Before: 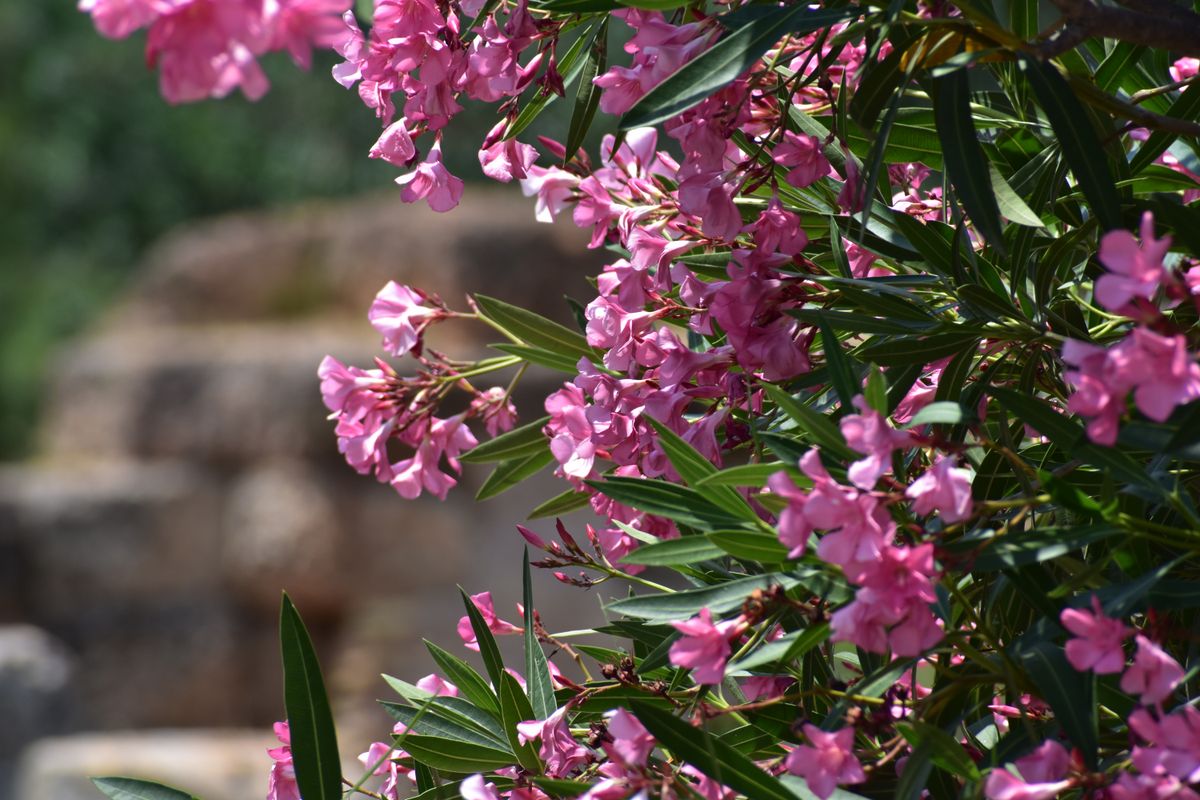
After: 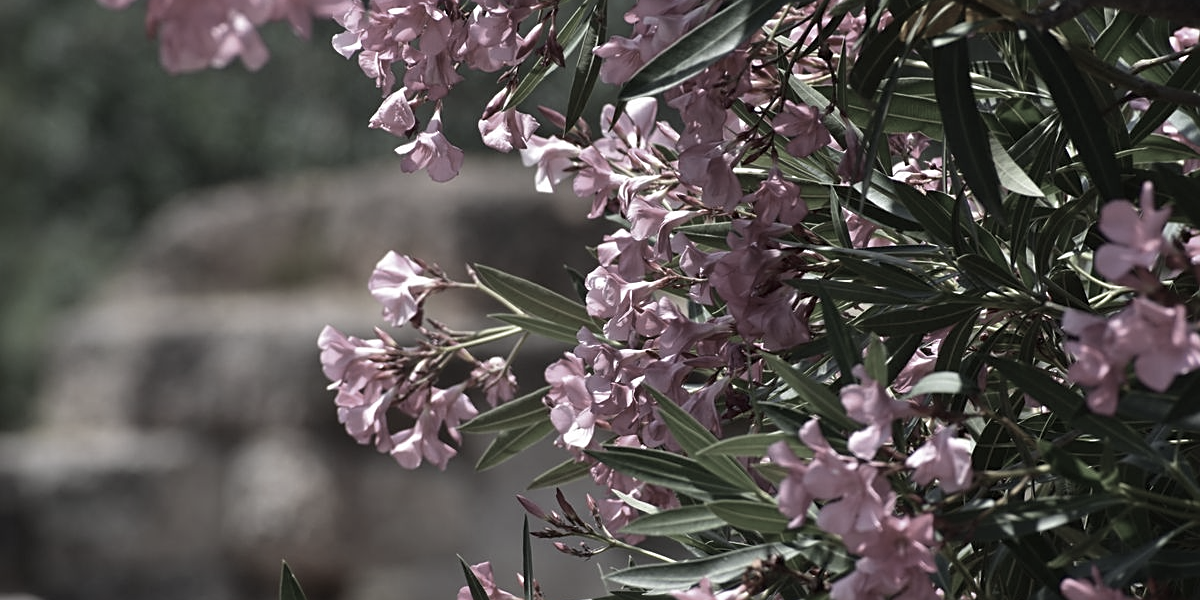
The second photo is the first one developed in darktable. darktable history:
color correction: saturation 0.3
sharpen: on, module defaults
crop: top 3.857%, bottom 21.132%
